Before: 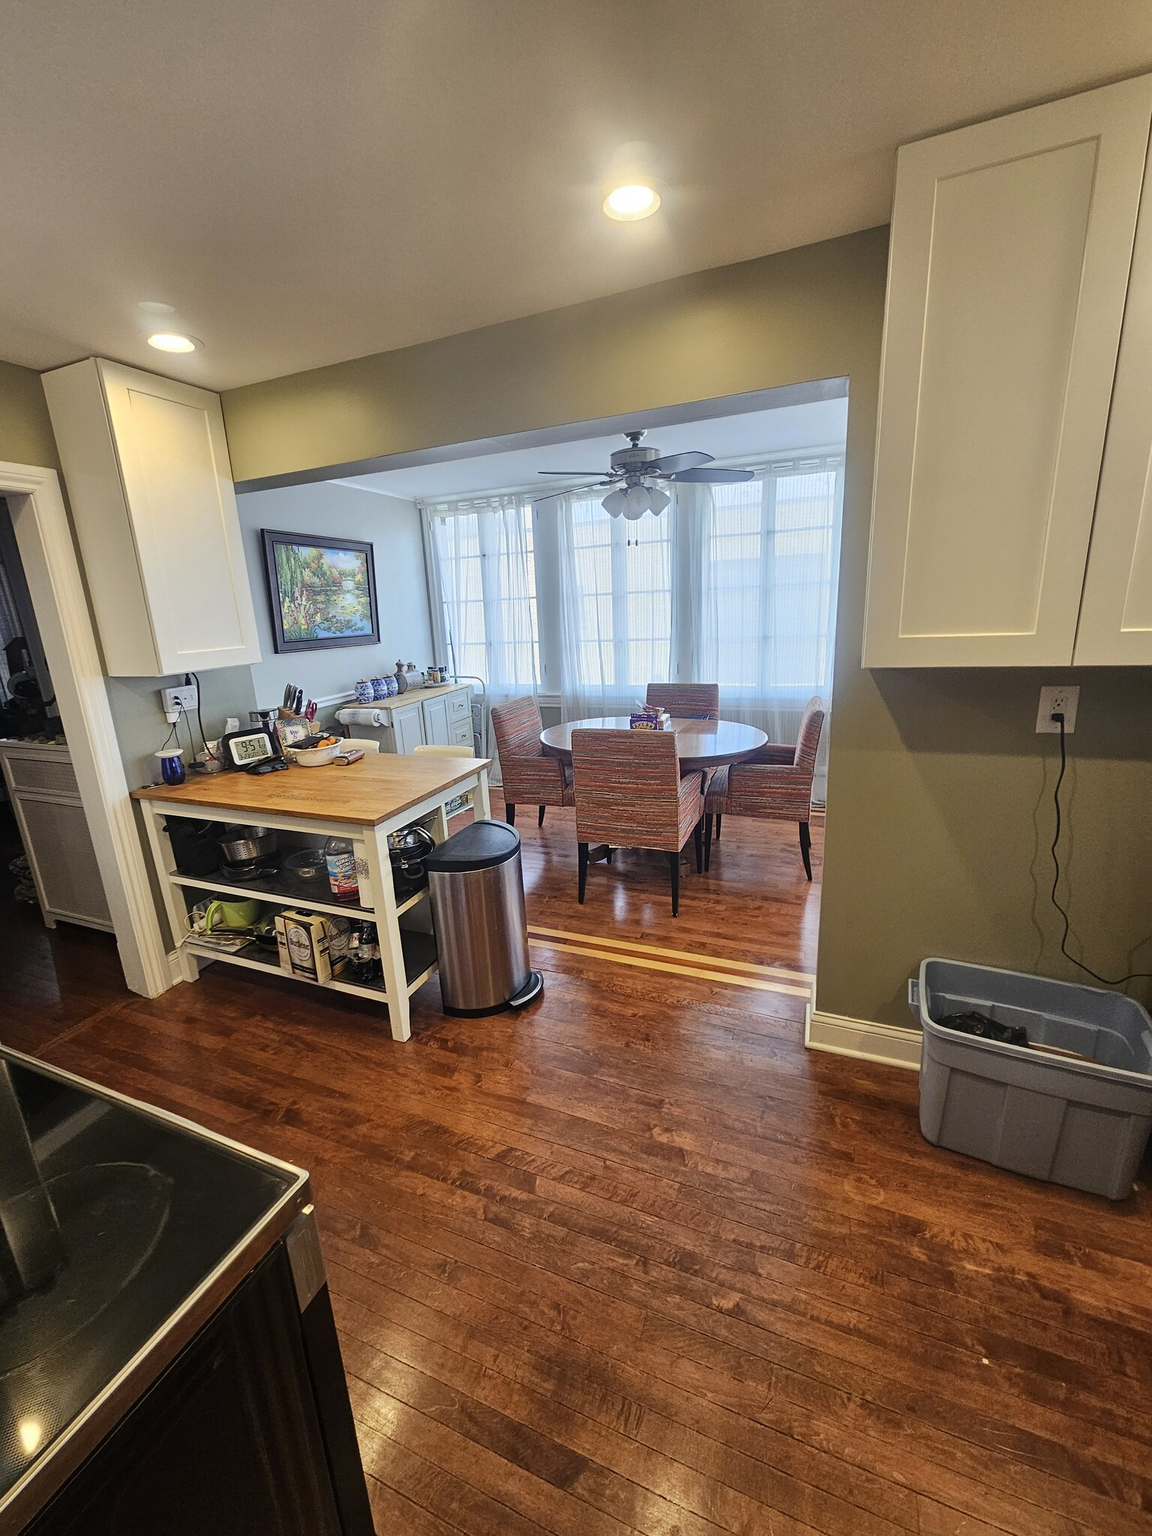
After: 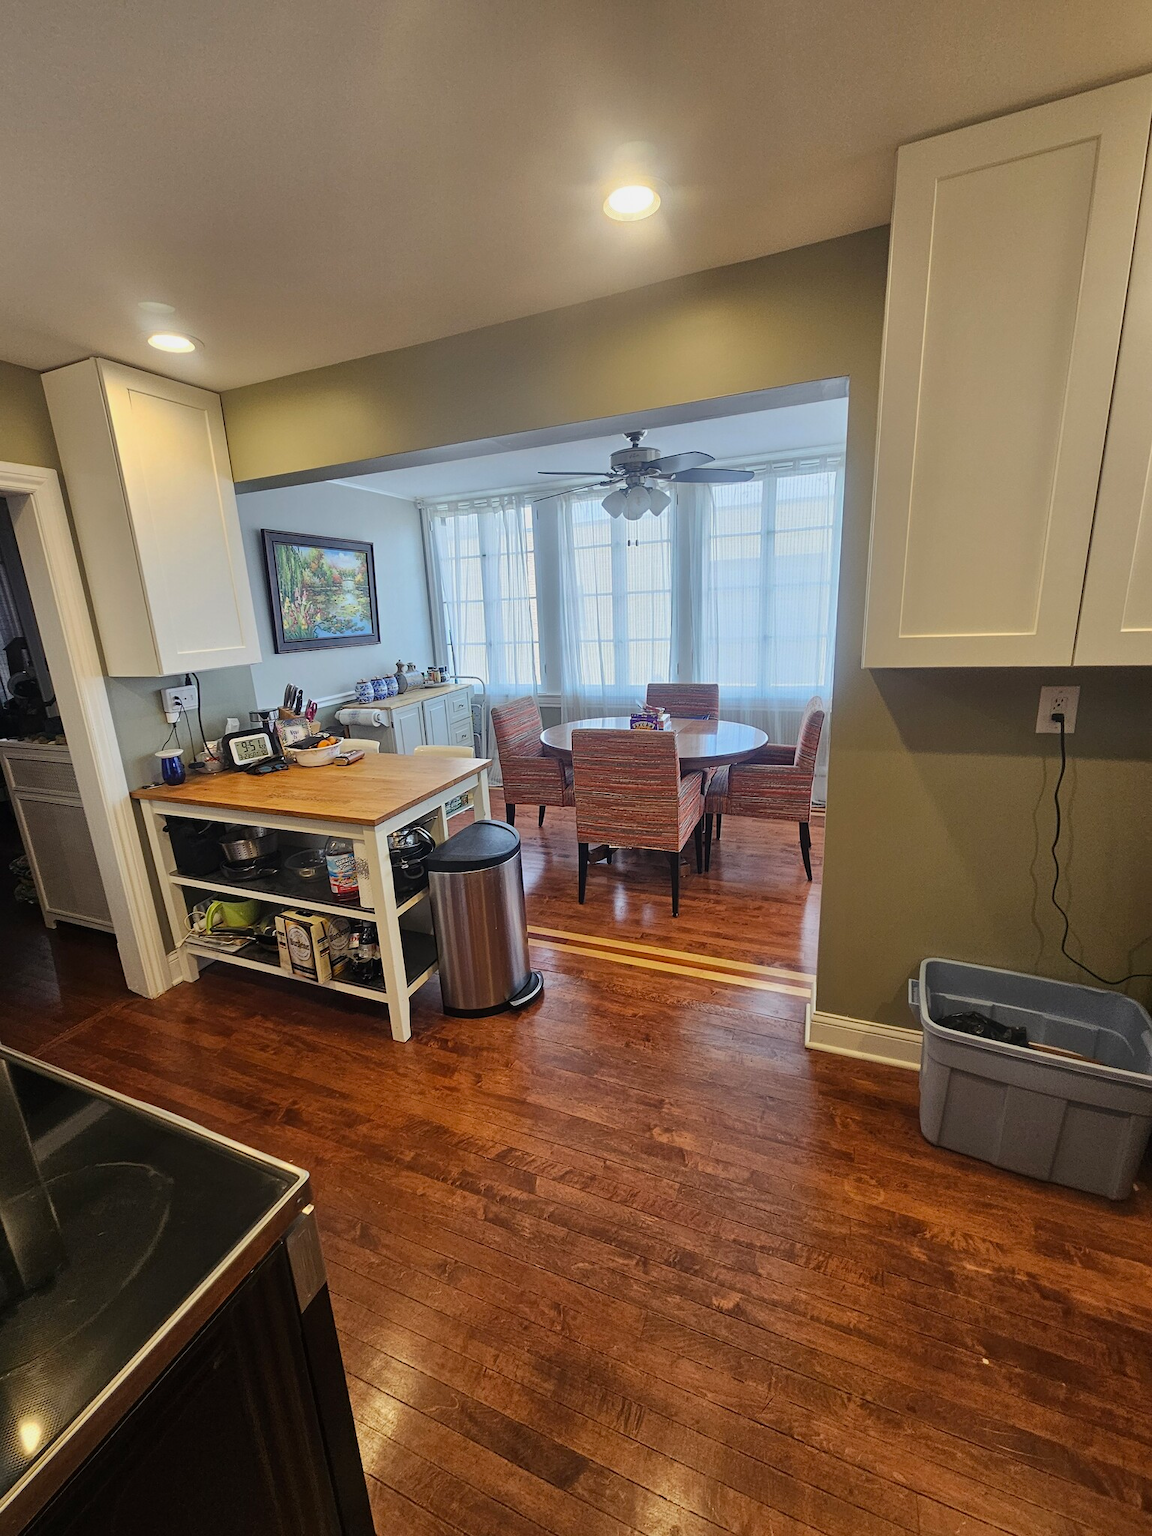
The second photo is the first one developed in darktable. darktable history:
exposure: exposure -0.173 EV, compensate exposure bias true, compensate highlight preservation false
